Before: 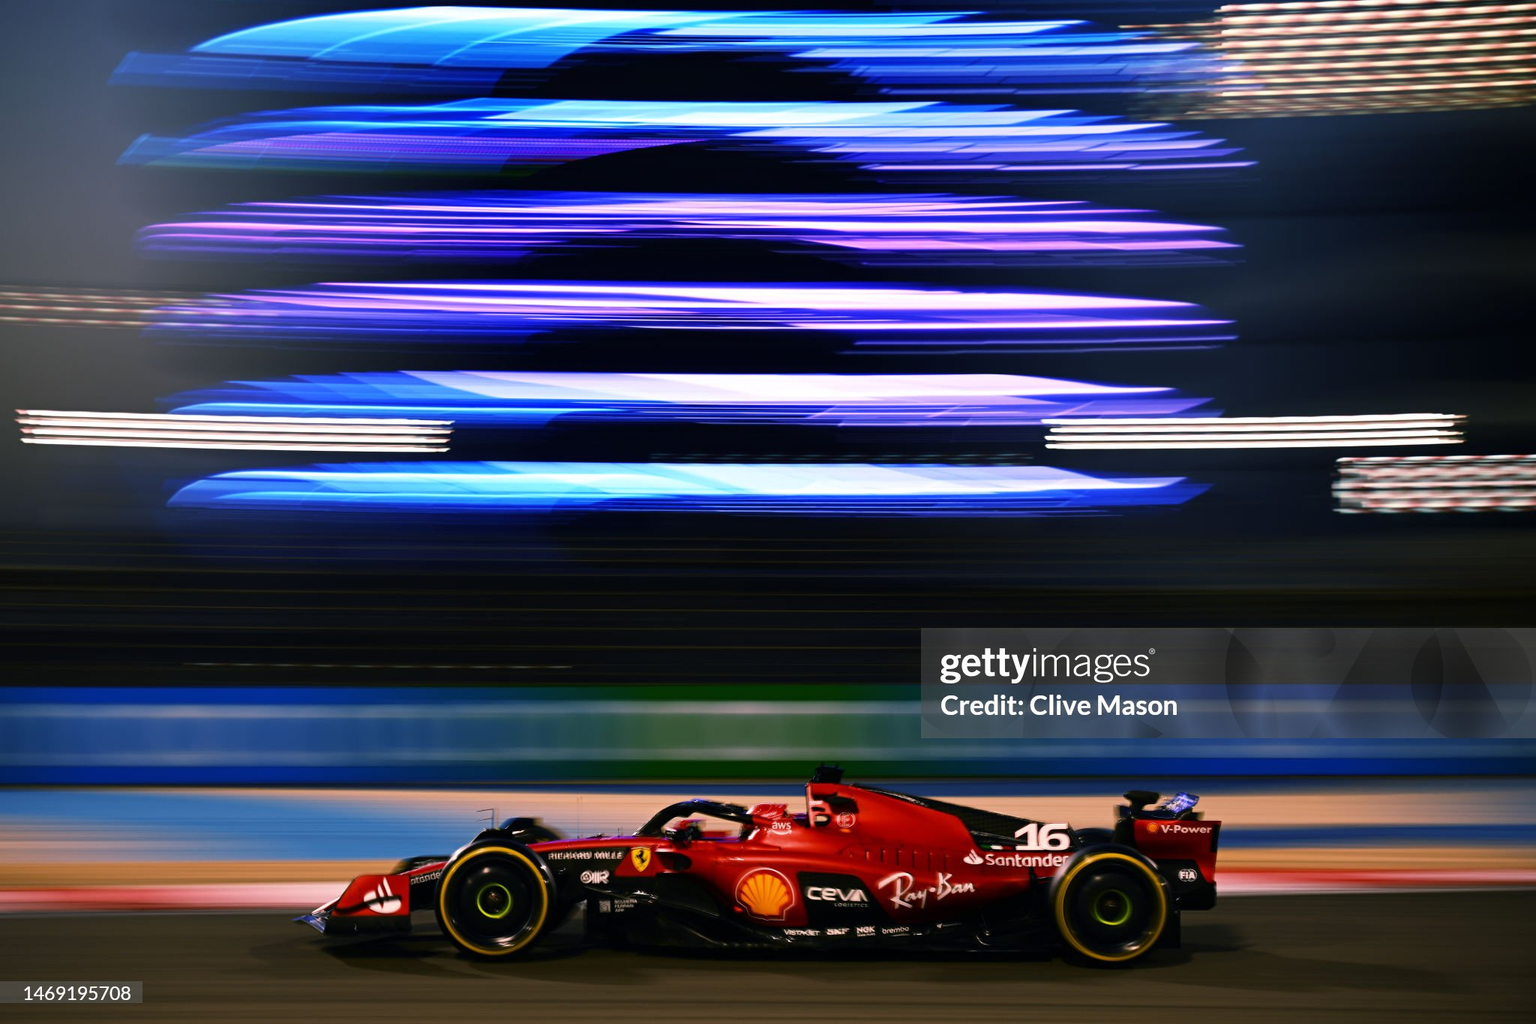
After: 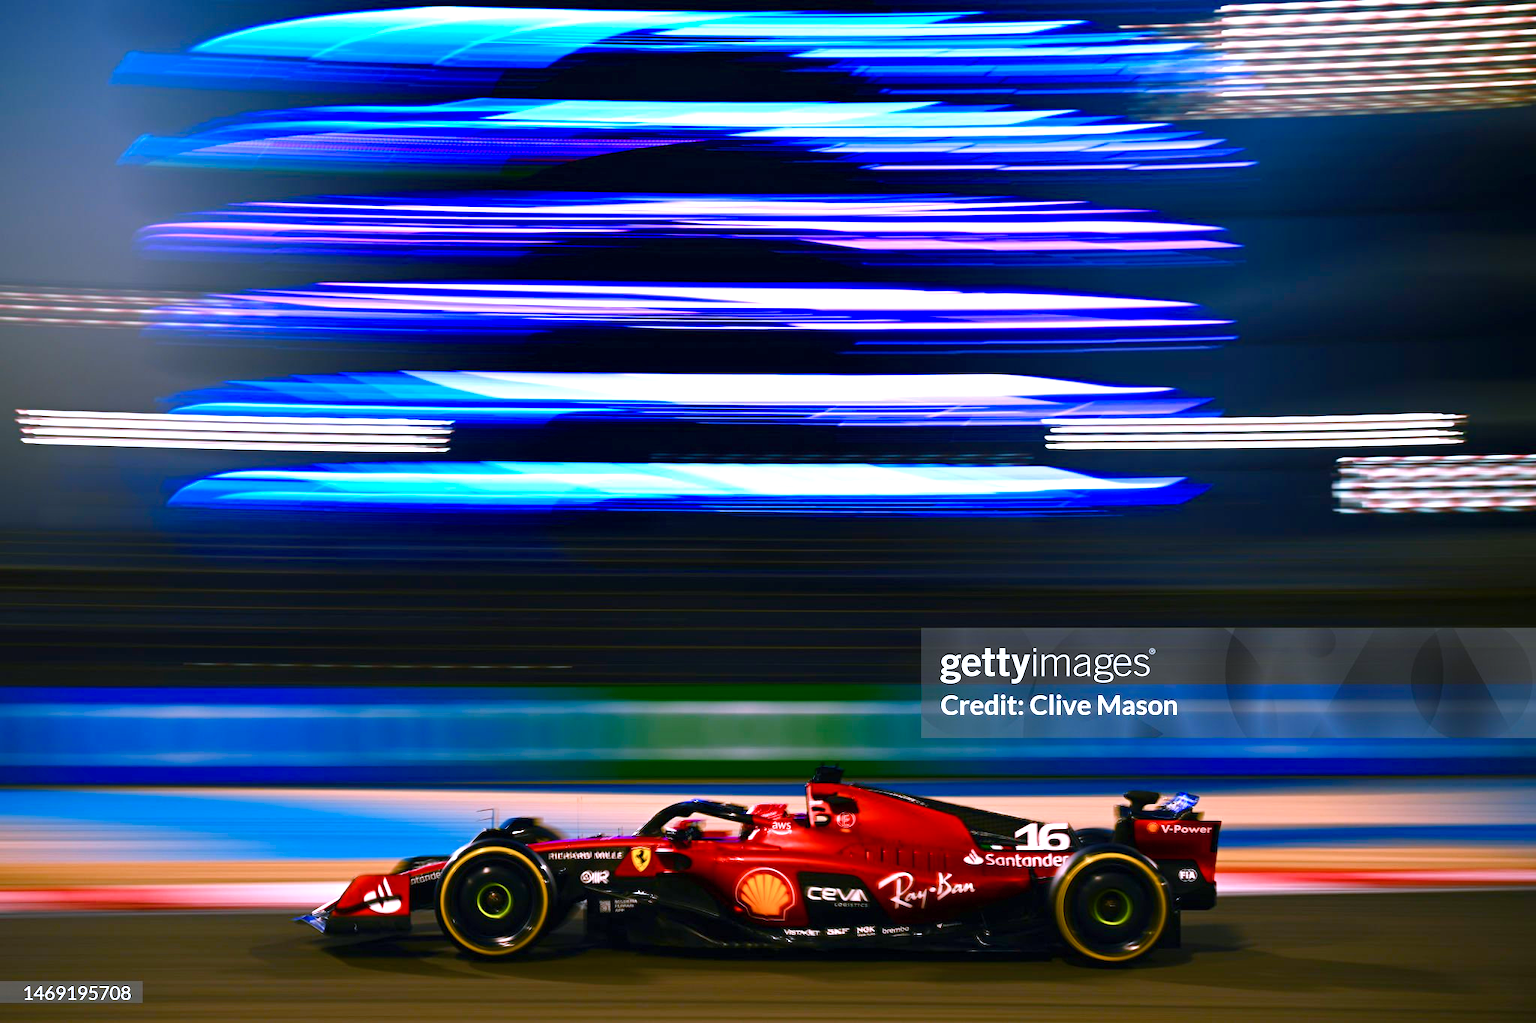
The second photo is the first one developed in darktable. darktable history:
color balance rgb: linear chroma grading › global chroma 9.096%, perceptual saturation grading › global saturation 20%, perceptual saturation grading › highlights -25.258%, perceptual saturation grading › shadows 49.66%
exposure: black level correction 0, exposure 0.693 EV, compensate exposure bias true, compensate highlight preservation false
color correction: highlights a* -1.87, highlights b* -18.32
